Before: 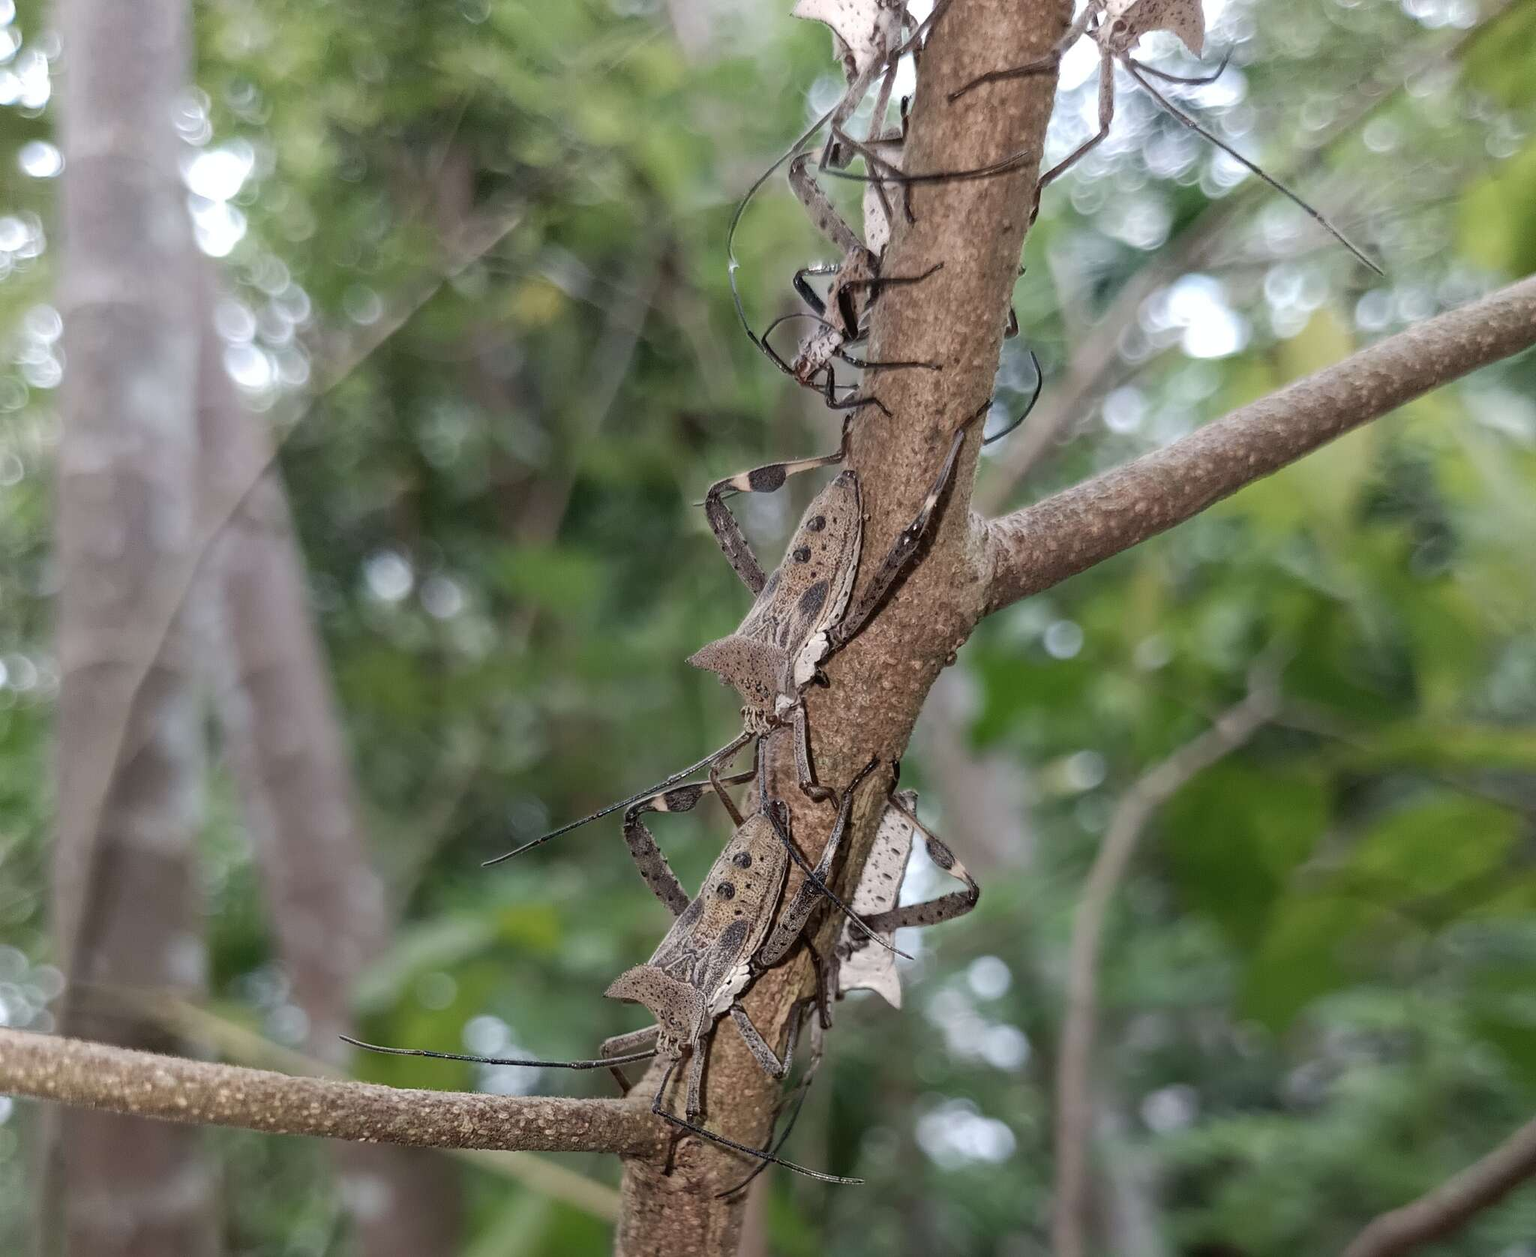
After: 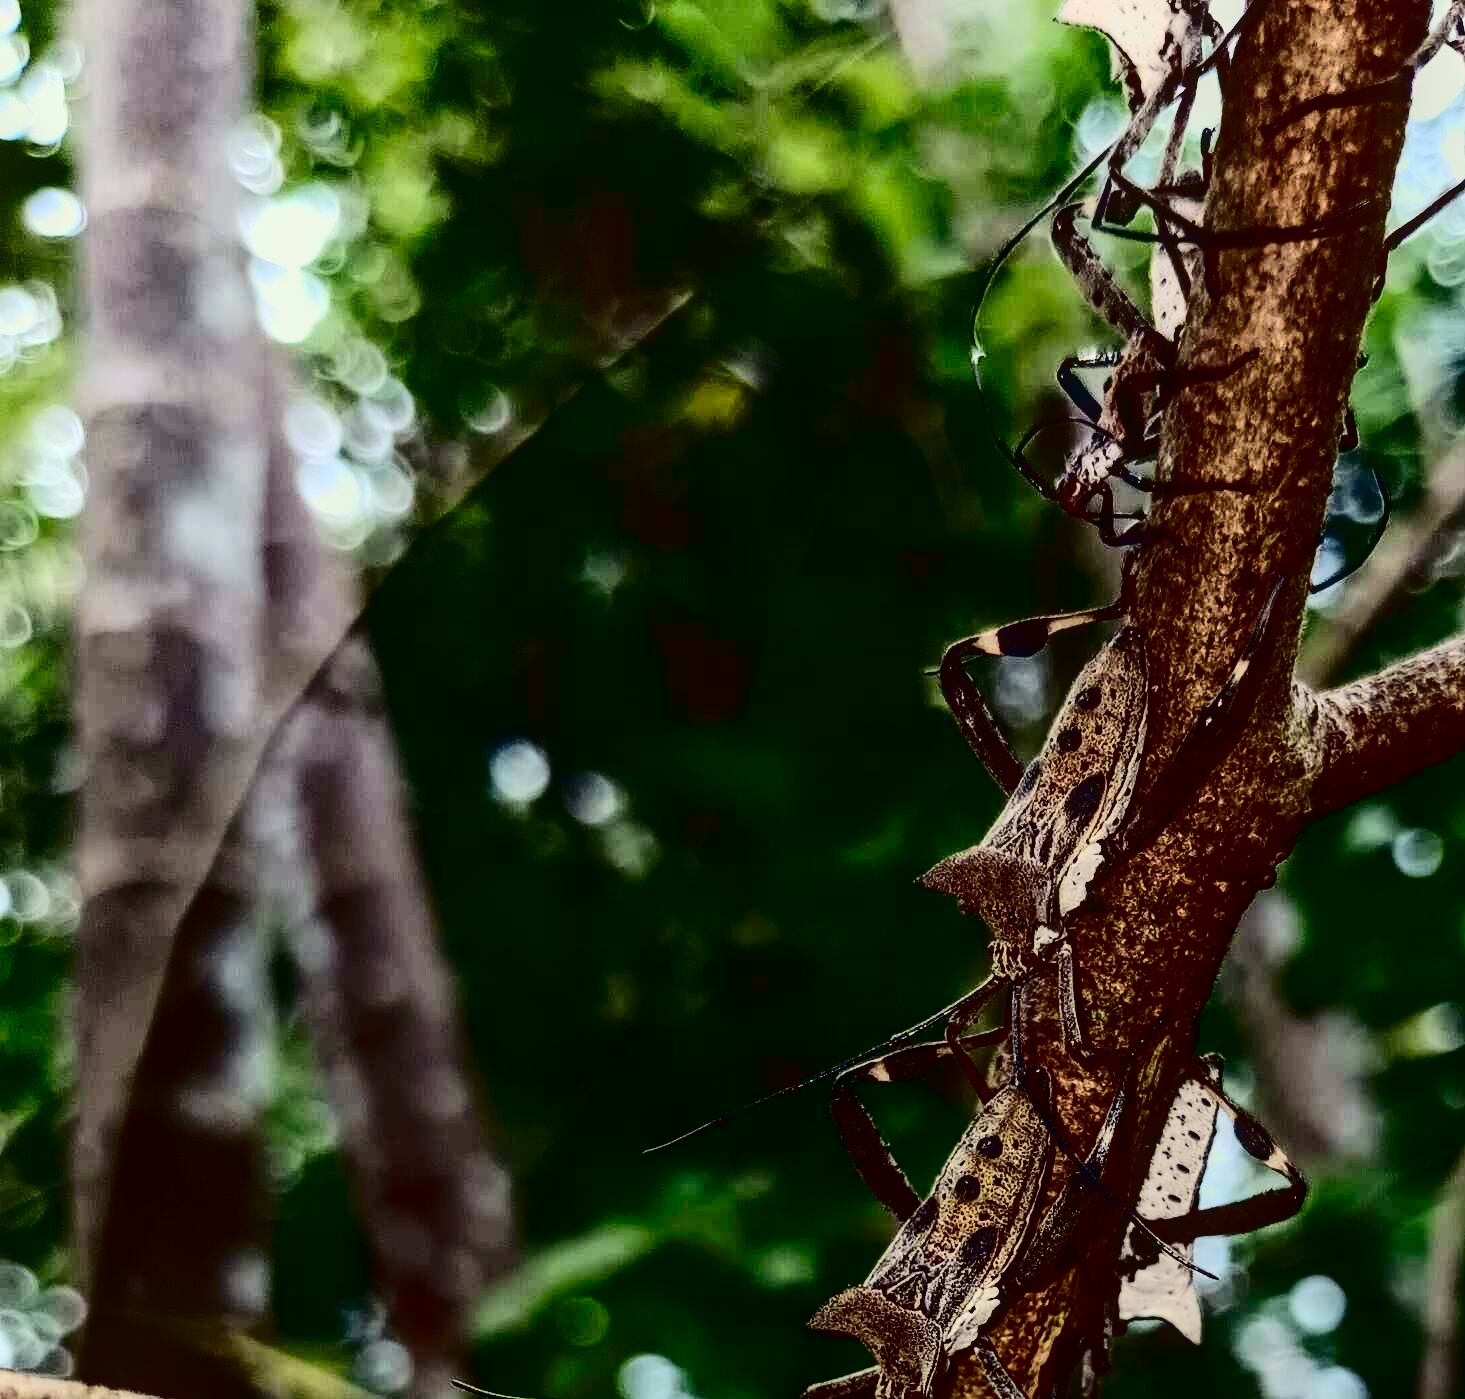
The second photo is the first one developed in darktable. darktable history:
local contrast: detail 110%
color correction: highlights a* -4.29, highlights b* 7.23
contrast brightness saturation: contrast 0.75, brightness -0.982, saturation 0.998
crop: right 28.464%, bottom 16.47%
